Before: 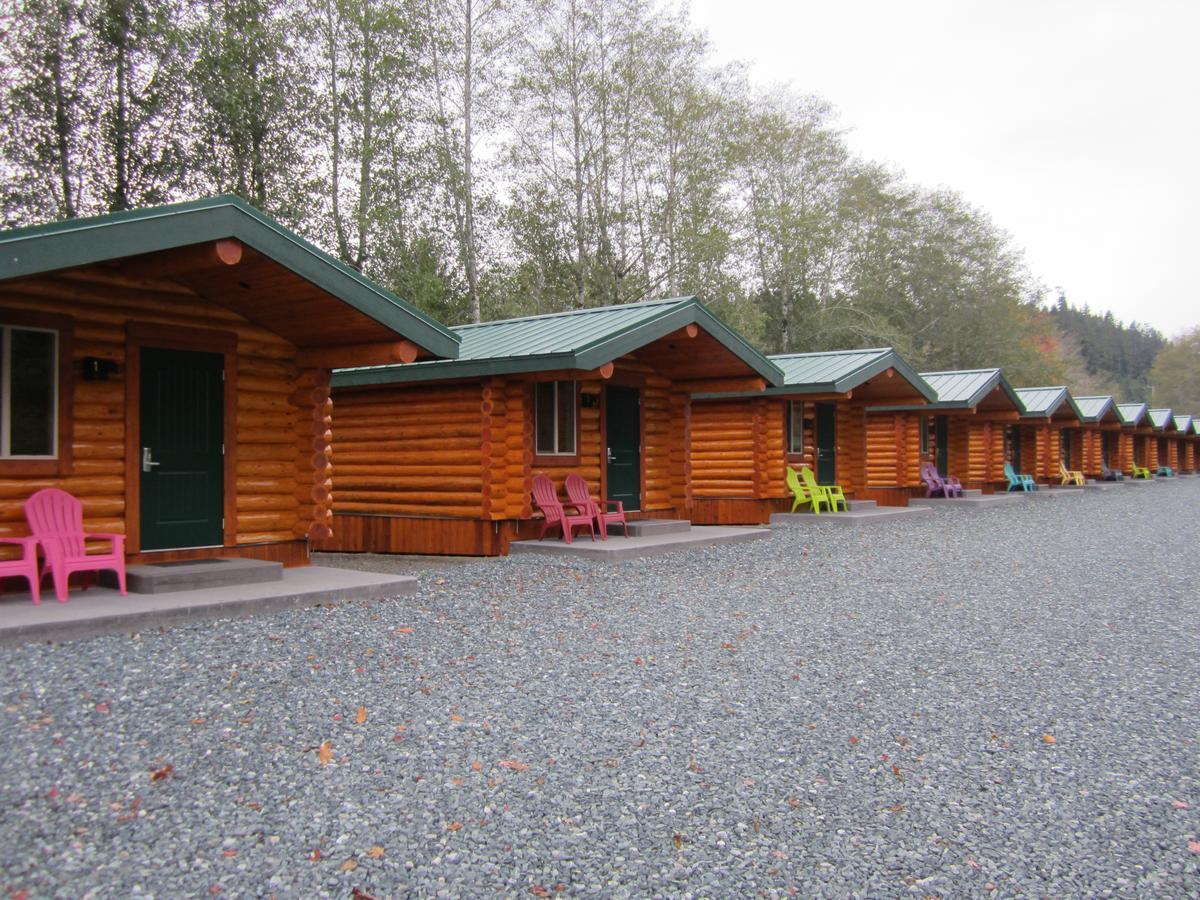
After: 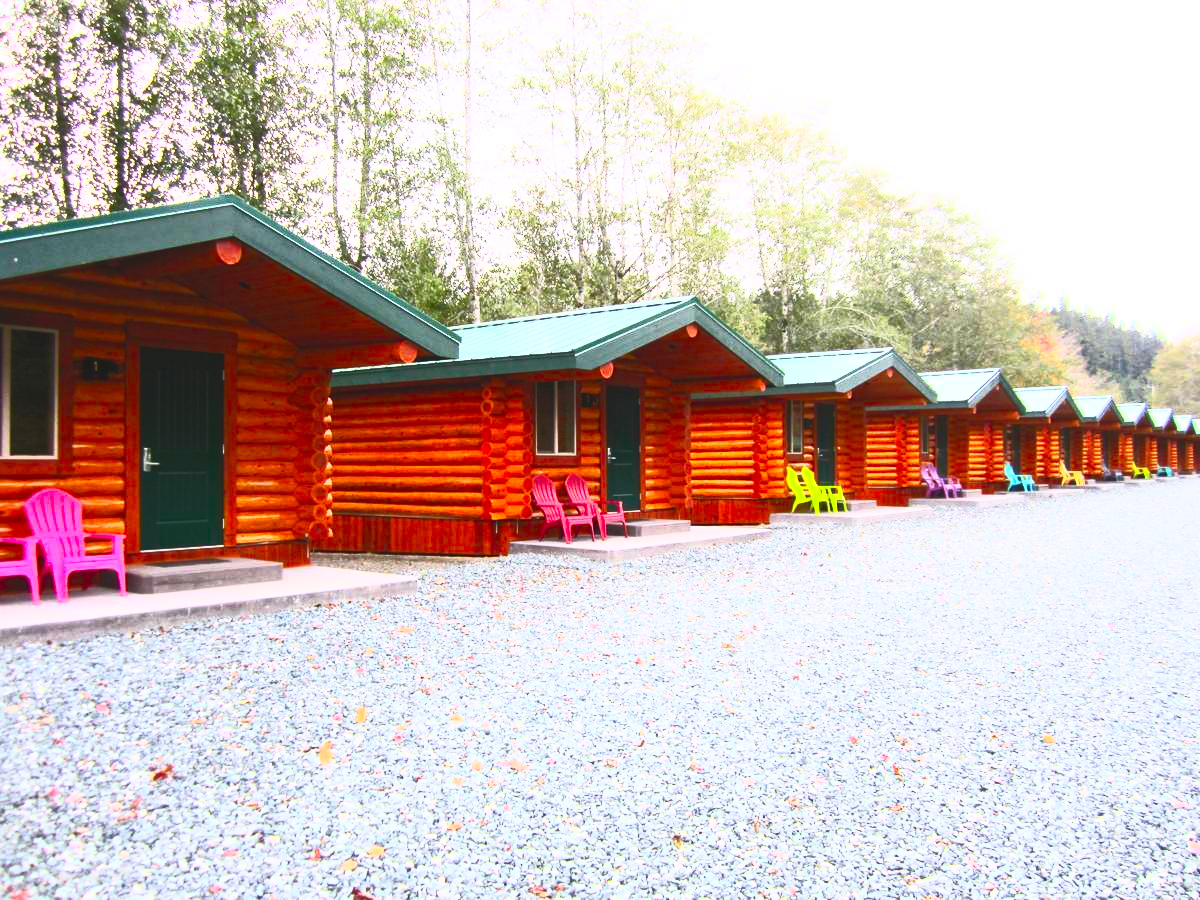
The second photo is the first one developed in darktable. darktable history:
contrast brightness saturation: contrast 0.993, brightness 0.994, saturation 0.988
